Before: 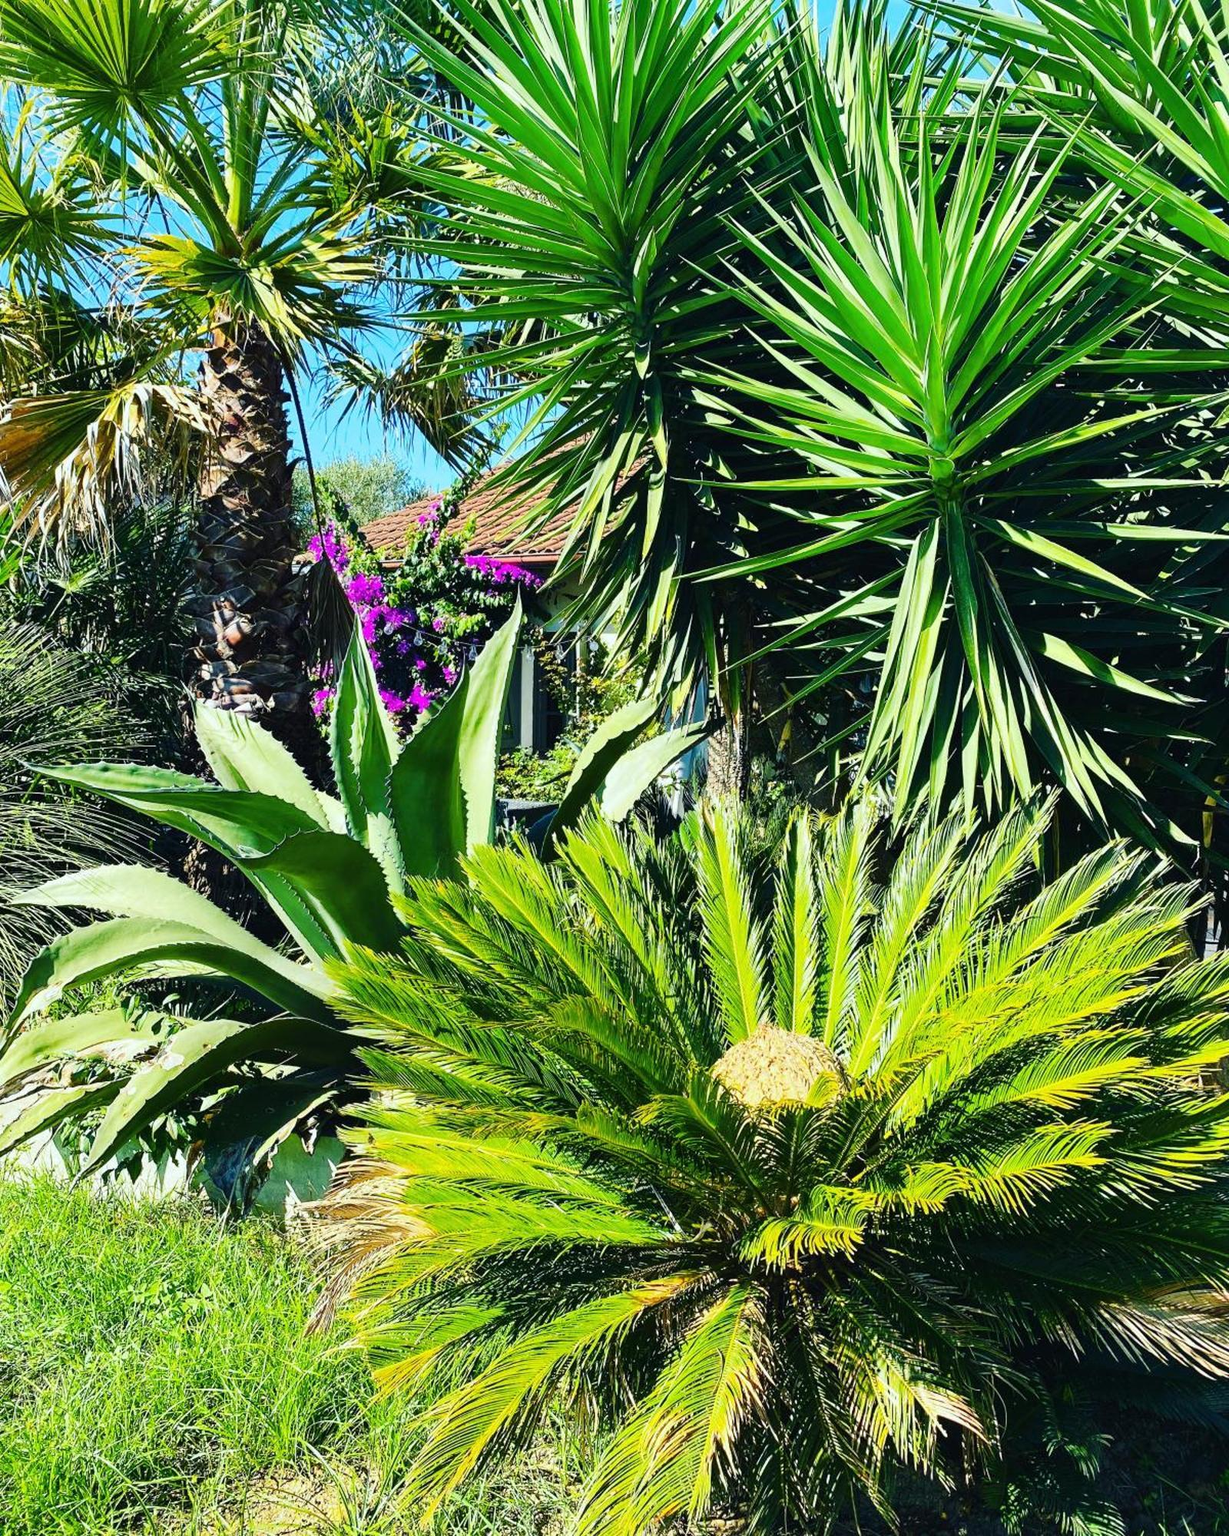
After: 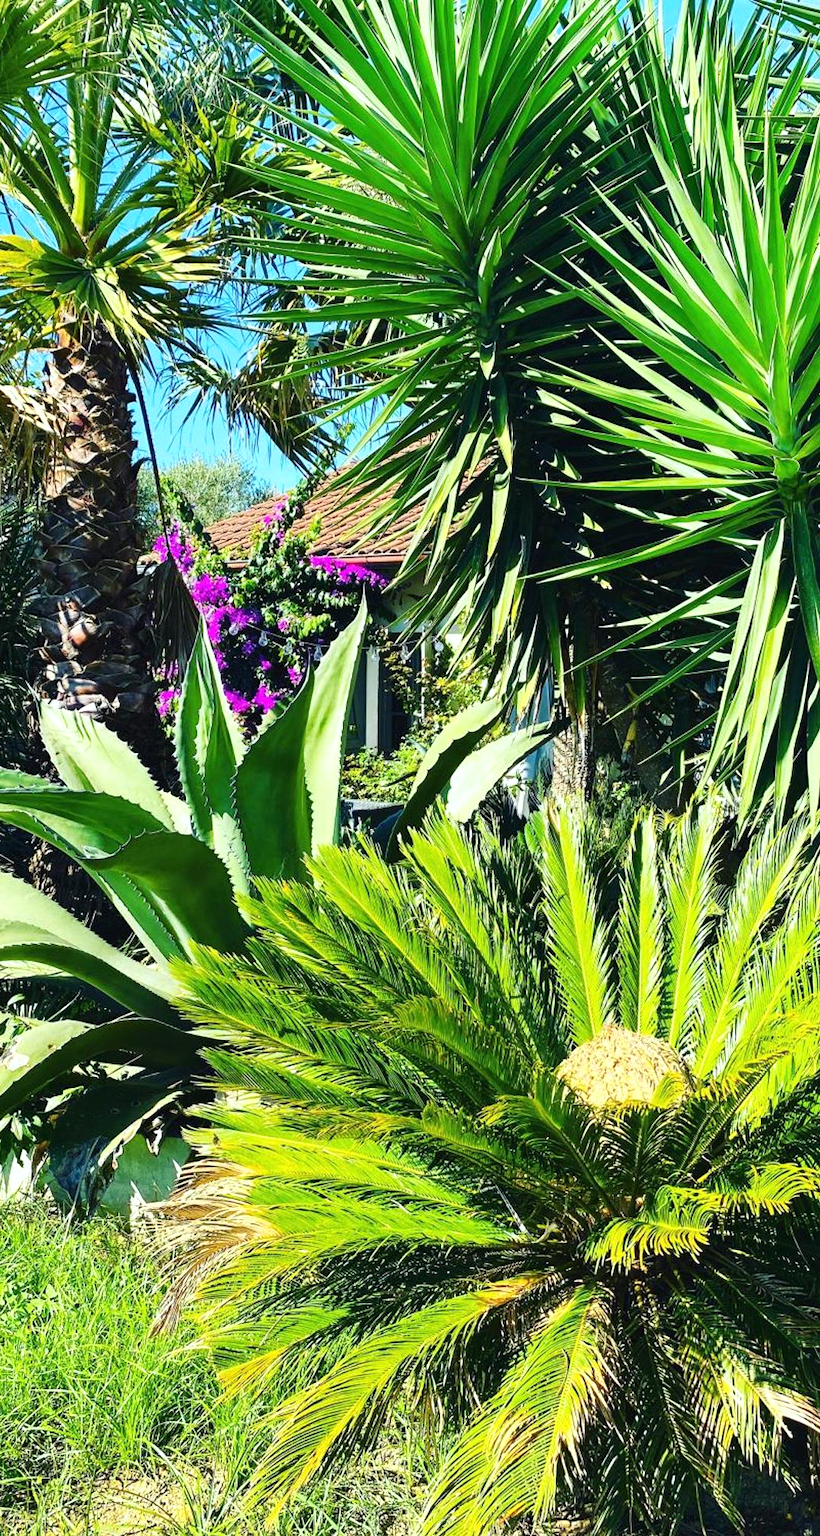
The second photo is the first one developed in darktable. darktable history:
crop and rotate: left 12.661%, right 20.569%
exposure: black level correction 0, exposure 0.2 EV, compensate exposure bias true, compensate highlight preservation false
